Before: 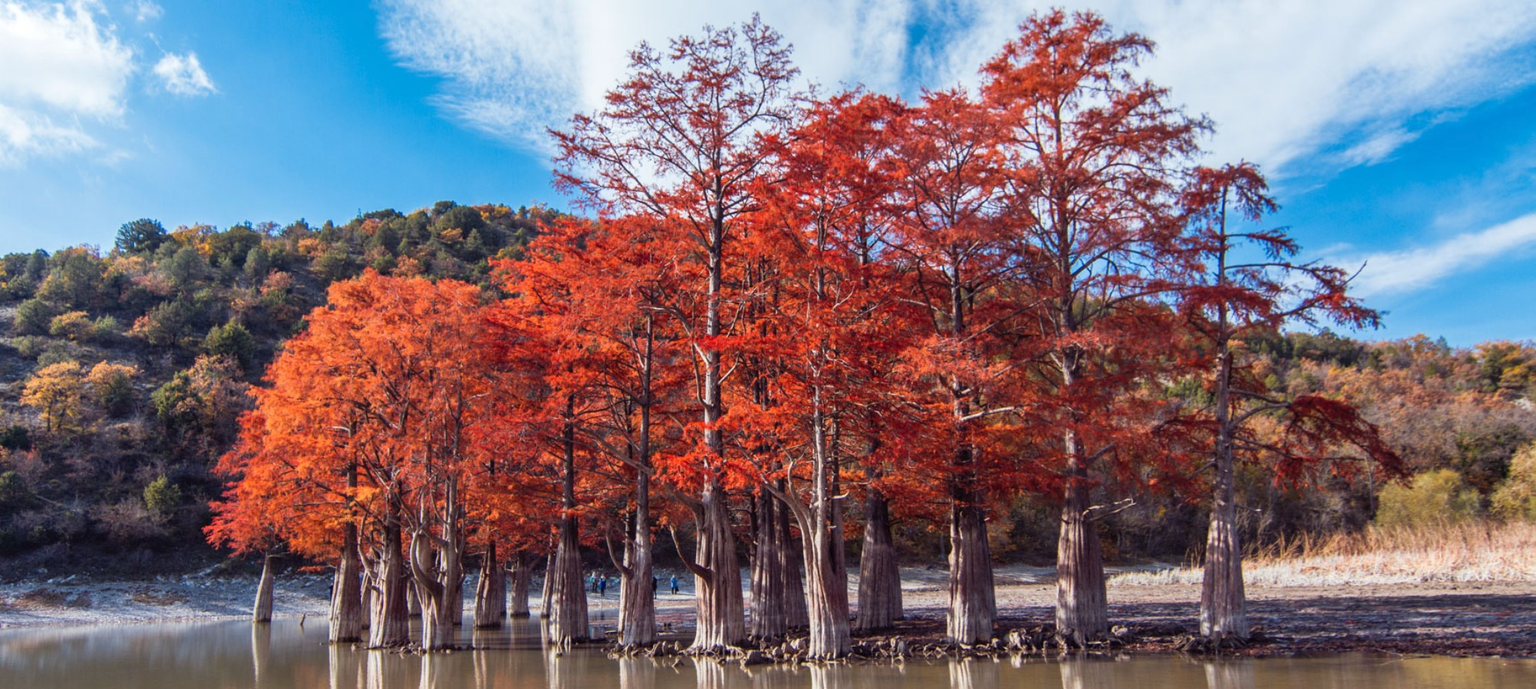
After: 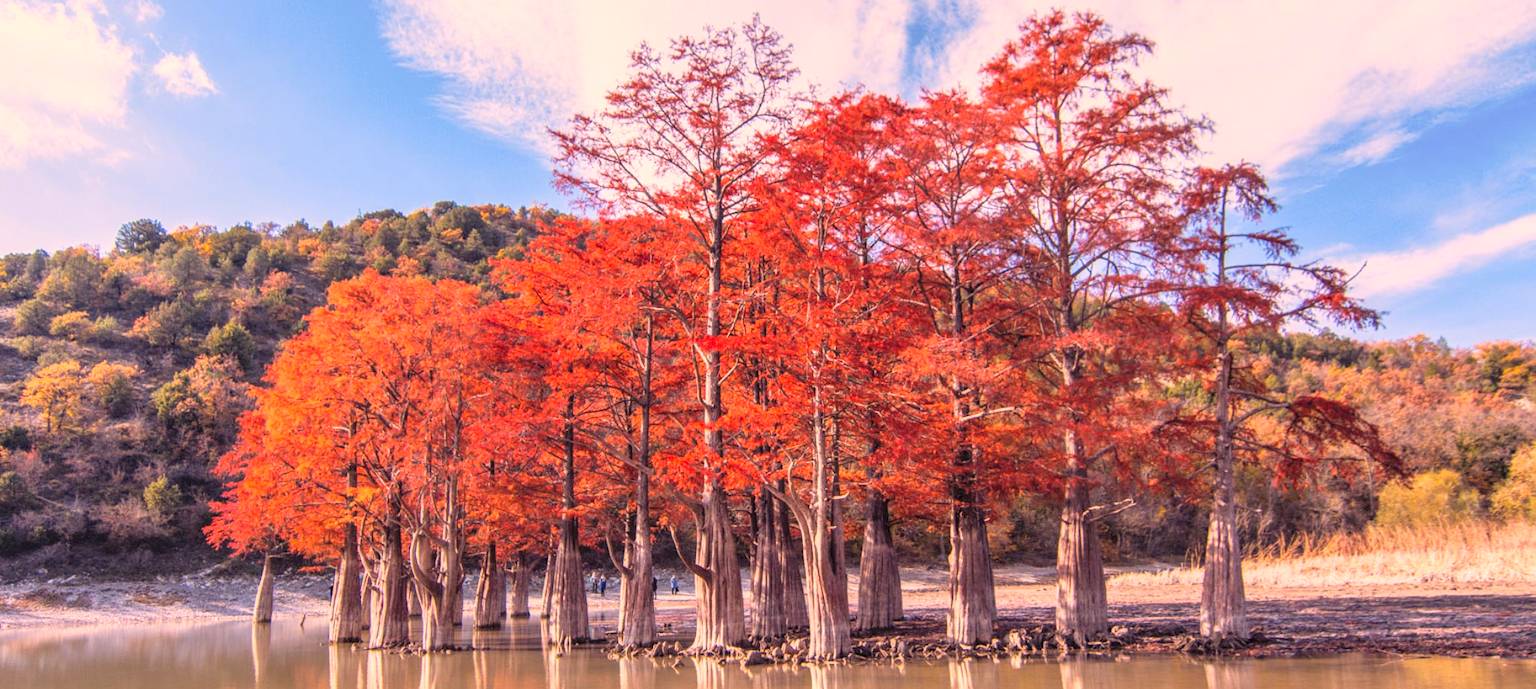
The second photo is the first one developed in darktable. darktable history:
color correction: highlights a* 21.49, highlights b* 19.25
local contrast: on, module defaults
contrast brightness saturation: contrast 0.096, brightness 0.317, saturation 0.148
